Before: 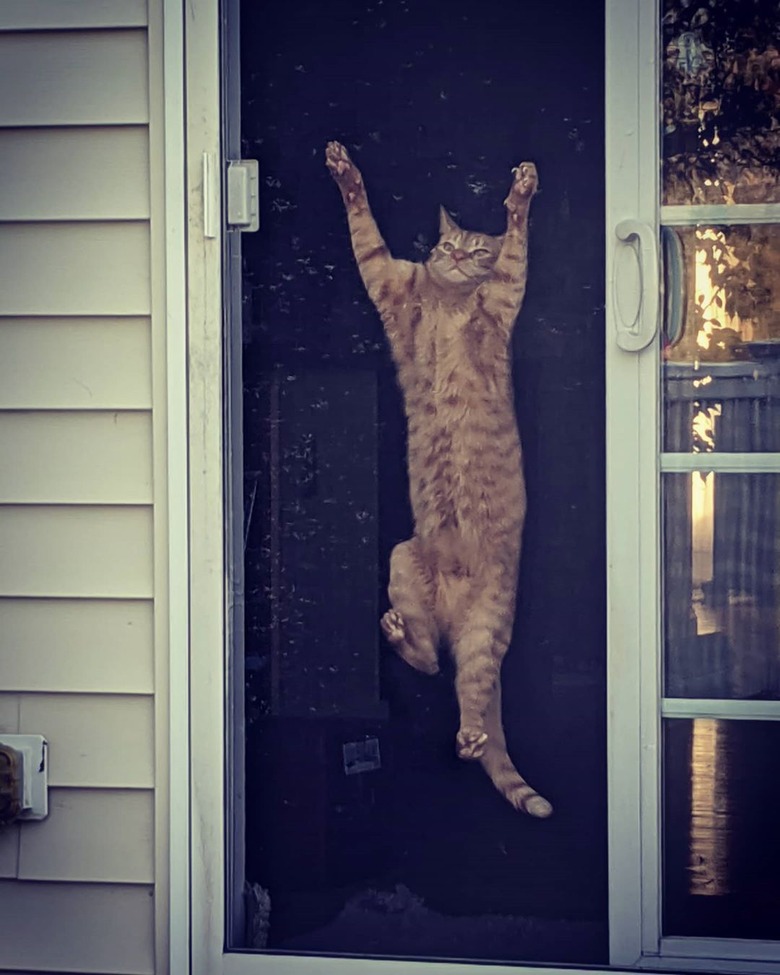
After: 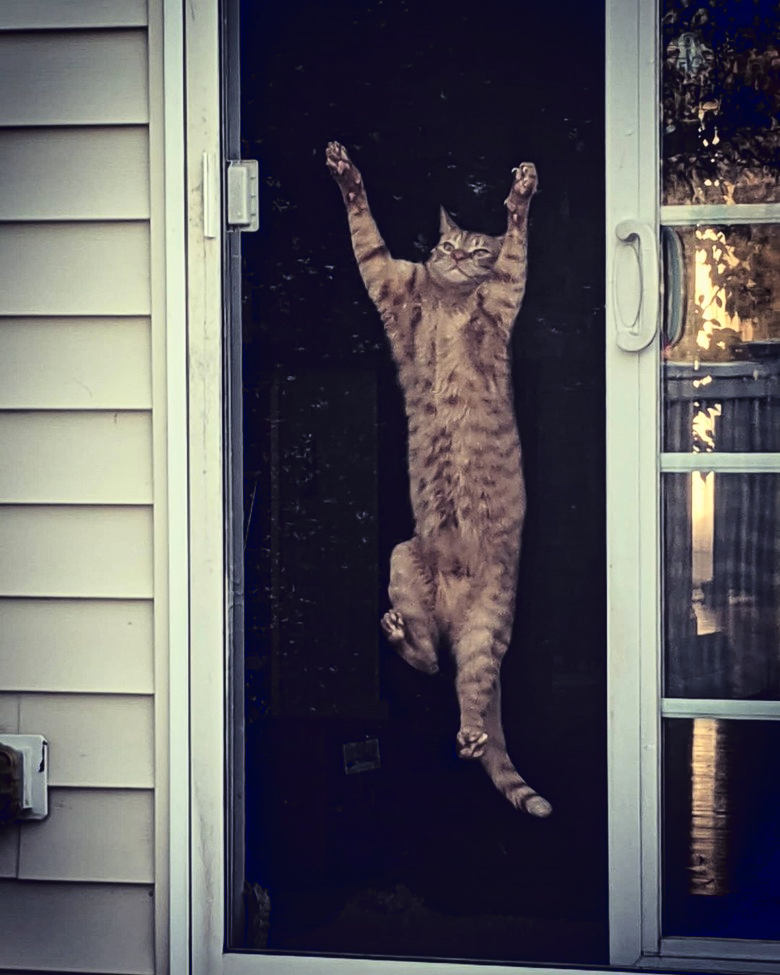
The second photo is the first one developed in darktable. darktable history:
tone curve: curves: ch0 [(0, 0.023) (0.137, 0.069) (0.249, 0.163) (0.487, 0.491) (0.778, 0.858) (0.896, 0.94) (1, 0.988)]; ch1 [(0, 0) (0.396, 0.369) (0.483, 0.459) (0.498, 0.5) (0.515, 0.517) (0.562, 0.6) (0.611, 0.667) (0.692, 0.744) (0.798, 0.863) (1, 1)]; ch2 [(0, 0) (0.426, 0.398) (0.483, 0.481) (0.503, 0.503) (0.526, 0.527) (0.549, 0.59) (0.62, 0.666) (0.705, 0.755) (0.985, 0.966)], color space Lab, linked channels, preserve colors none
local contrast: highlights 102%, shadows 98%, detail 119%, midtone range 0.2
